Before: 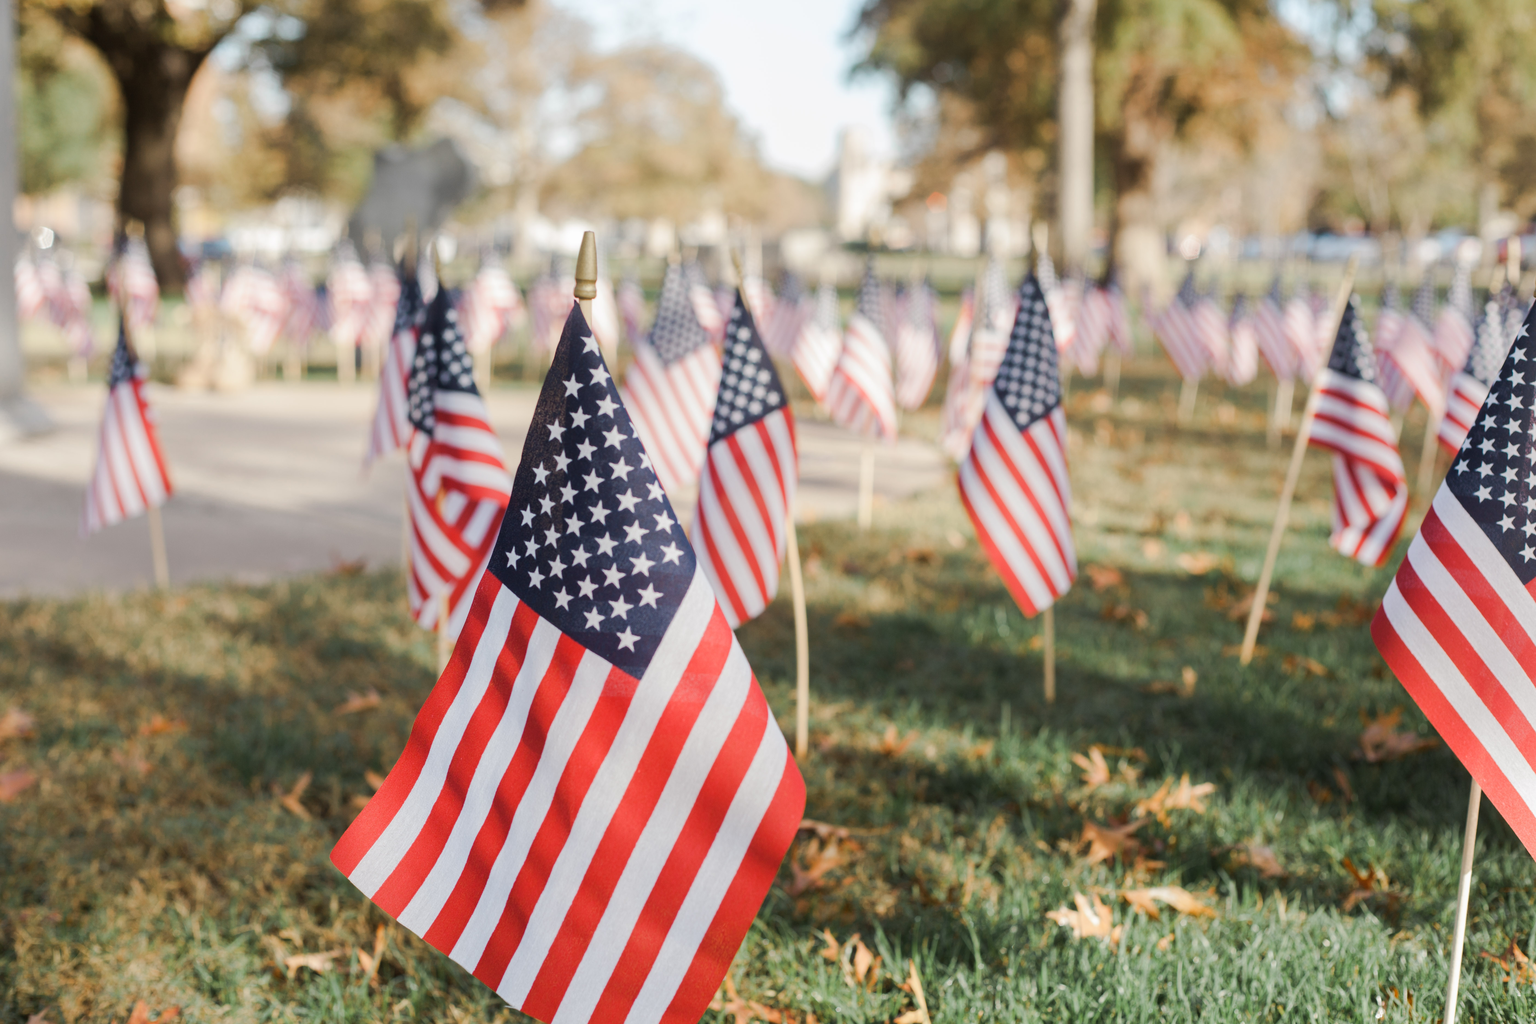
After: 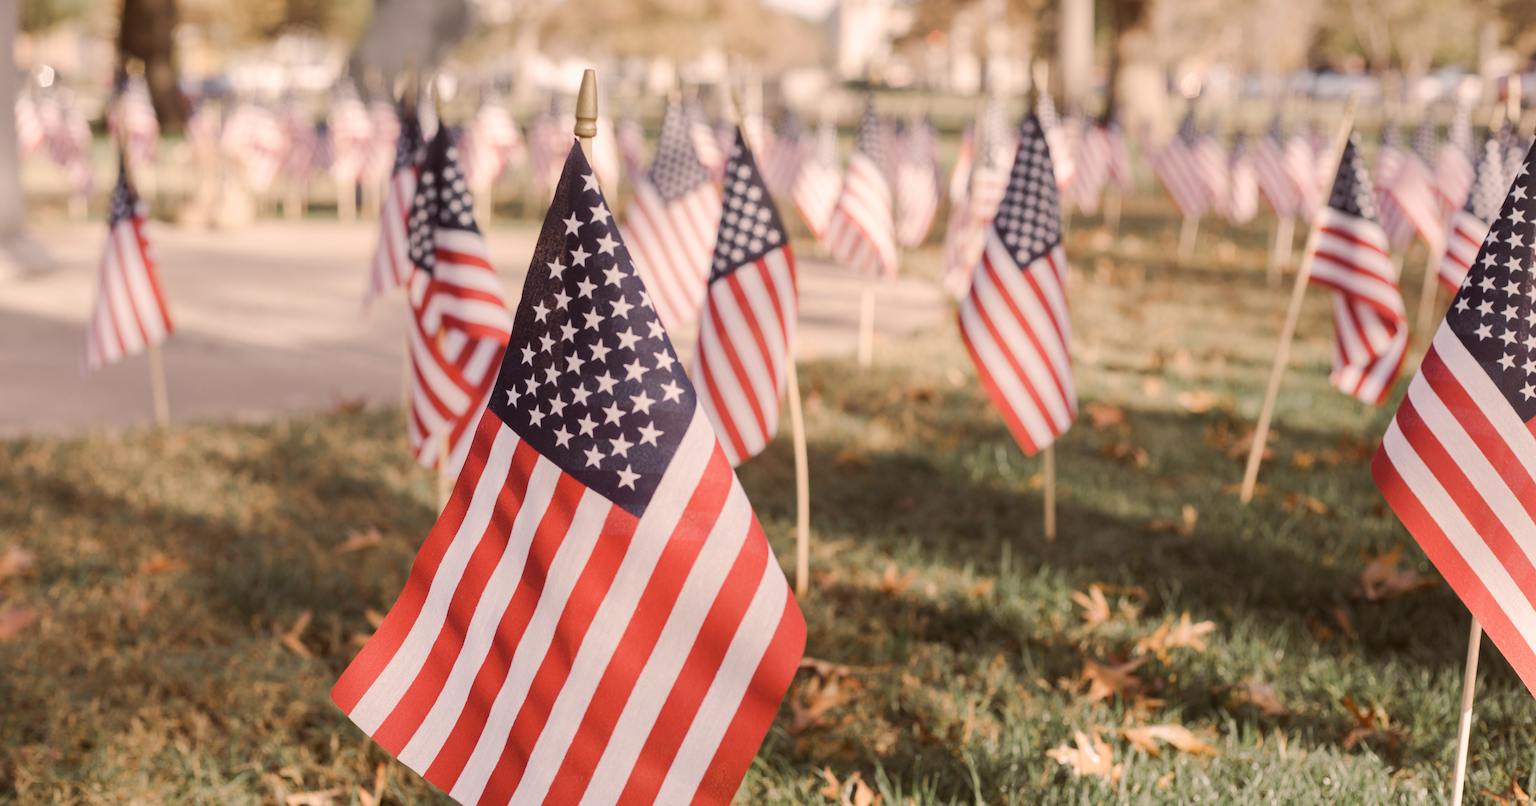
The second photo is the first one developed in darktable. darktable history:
crop and rotate: top 15.865%, bottom 5.397%
color correction: highlights a* 10.24, highlights b* 9.72, shadows a* 9.15, shadows b* 8.41, saturation 0.784
